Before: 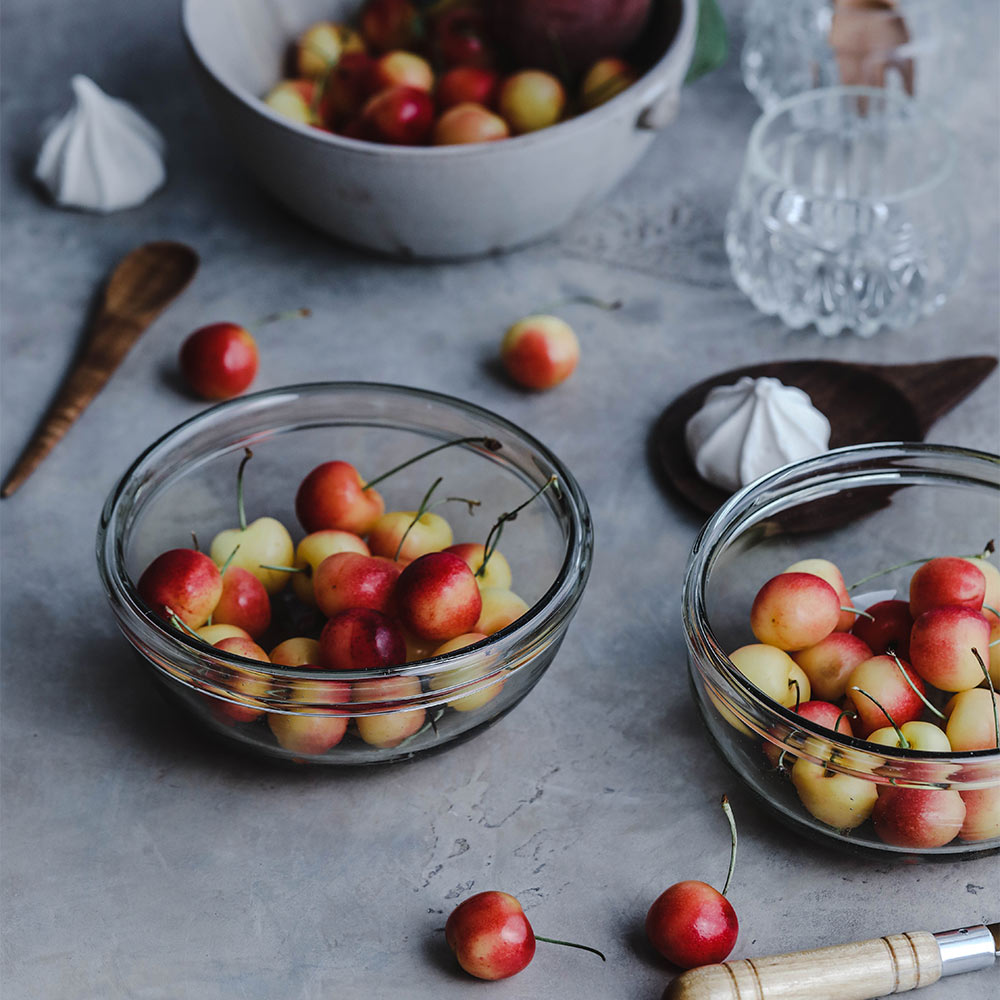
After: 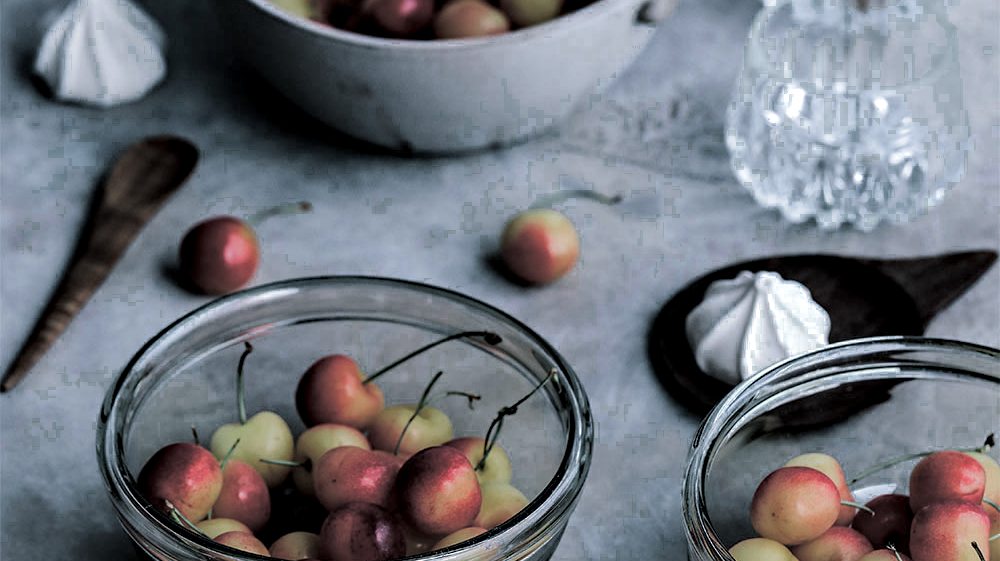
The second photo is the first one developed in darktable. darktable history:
crop and rotate: top 10.605%, bottom 33.274%
haze removal: compatibility mode true, adaptive false
split-toning: shadows › hue 201.6°, shadows › saturation 0.16, highlights › hue 50.4°, highlights › saturation 0.2, balance -49.9
exposure: black level correction 0.007, compensate highlight preservation false
color zones: curves: ch0 [(0.203, 0.433) (0.607, 0.517) (0.697, 0.696) (0.705, 0.897)]
